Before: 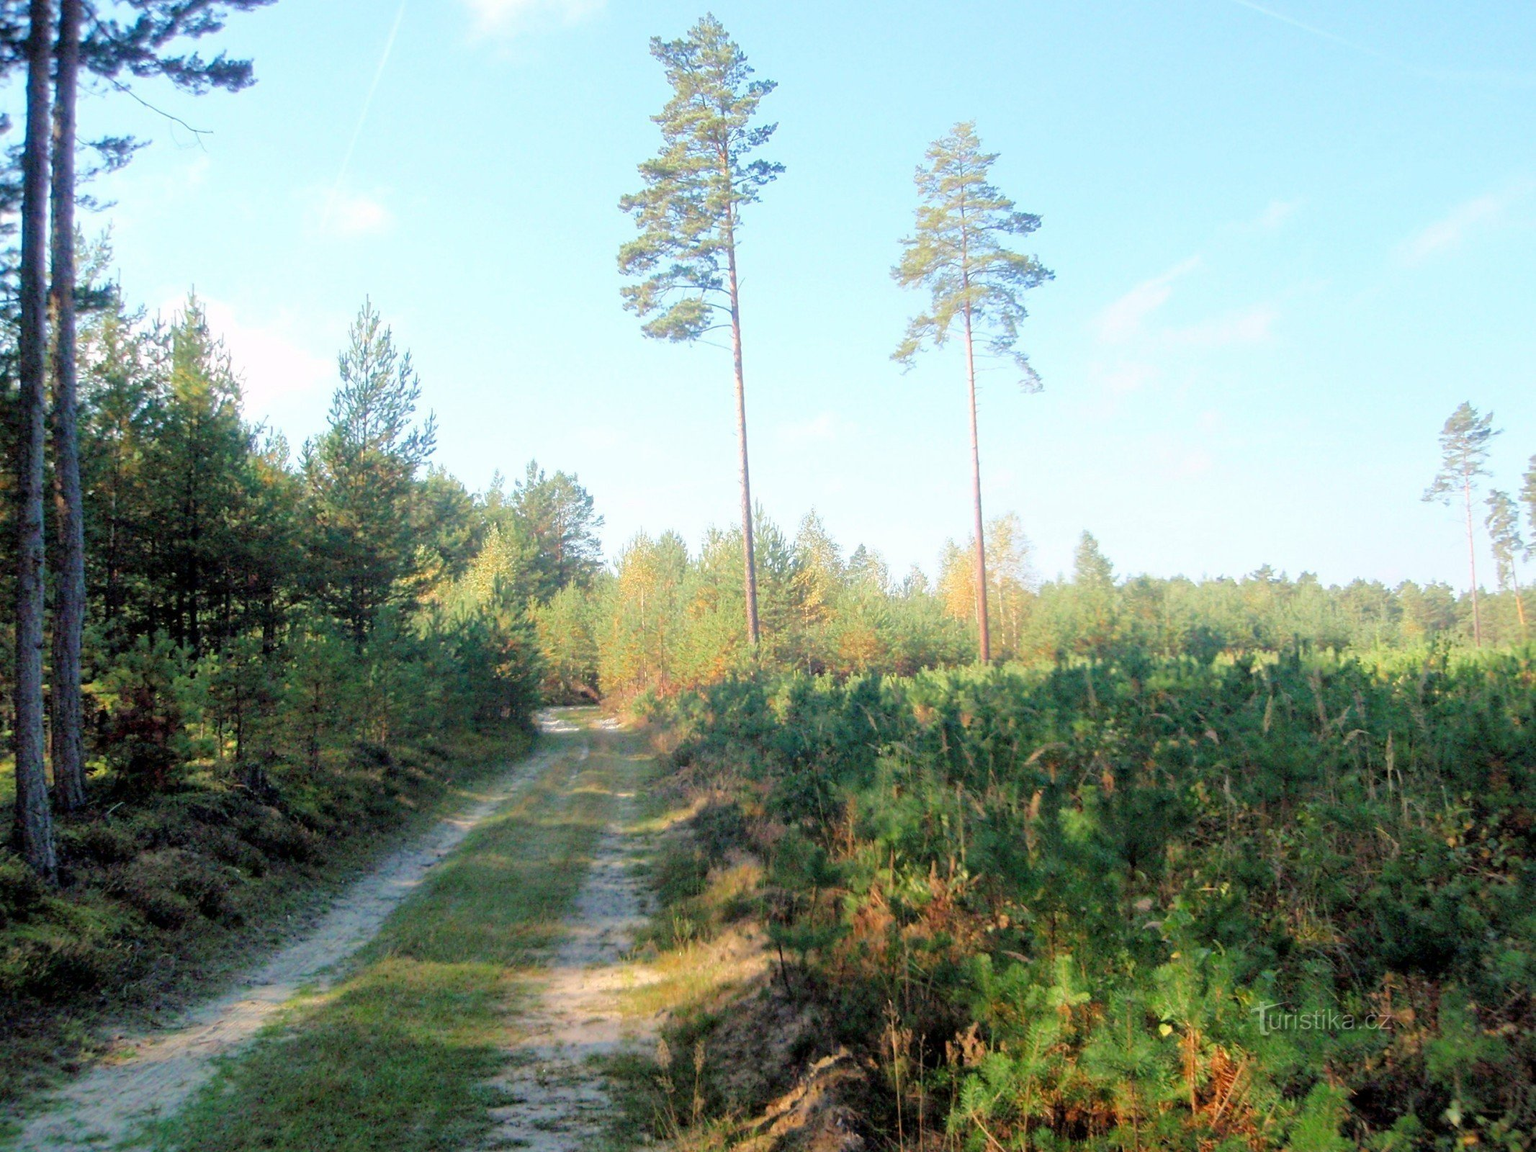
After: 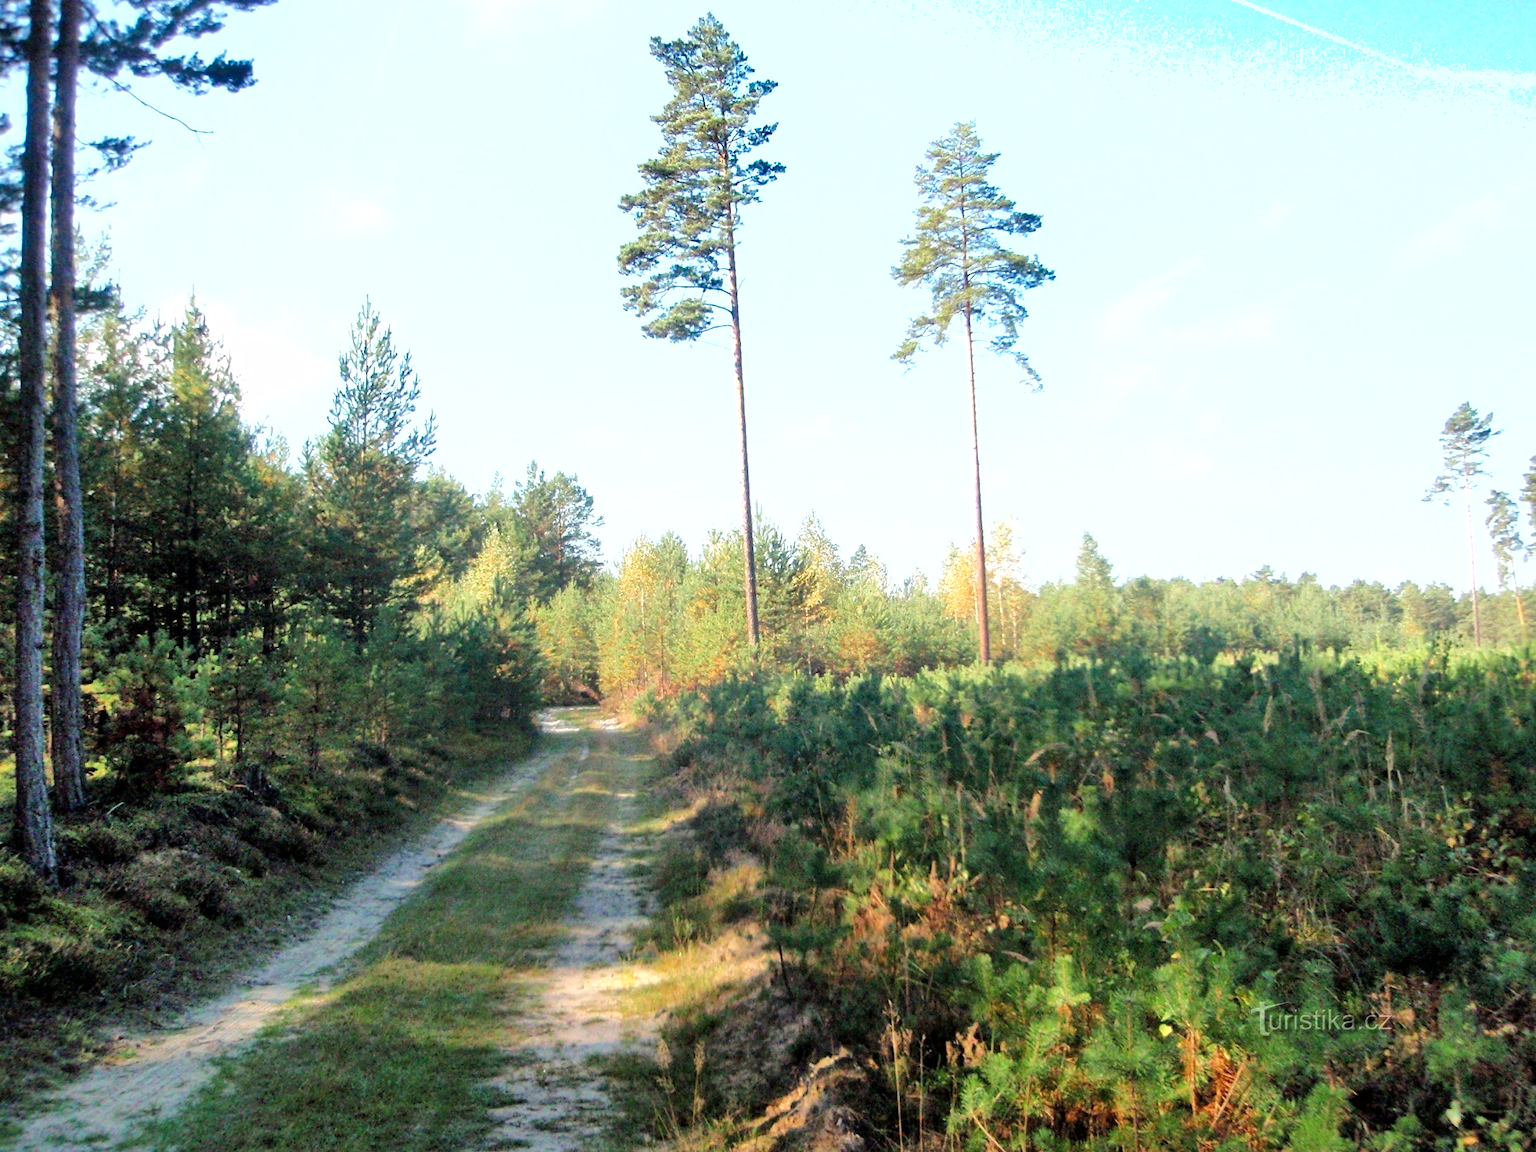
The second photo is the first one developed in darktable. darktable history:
tone equalizer: -8 EV -0.417 EV, -7 EV -0.389 EV, -6 EV -0.333 EV, -5 EV -0.222 EV, -3 EV 0.222 EV, -2 EV 0.333 EV, -1 EV 0.389 EV, +0 EV 0.417 EV, edges refinement/feathering 500, mask exposure compensation -1.57 EV, preserve details no
shadows and highlights: low approximation 0.01, soften with gaussian
